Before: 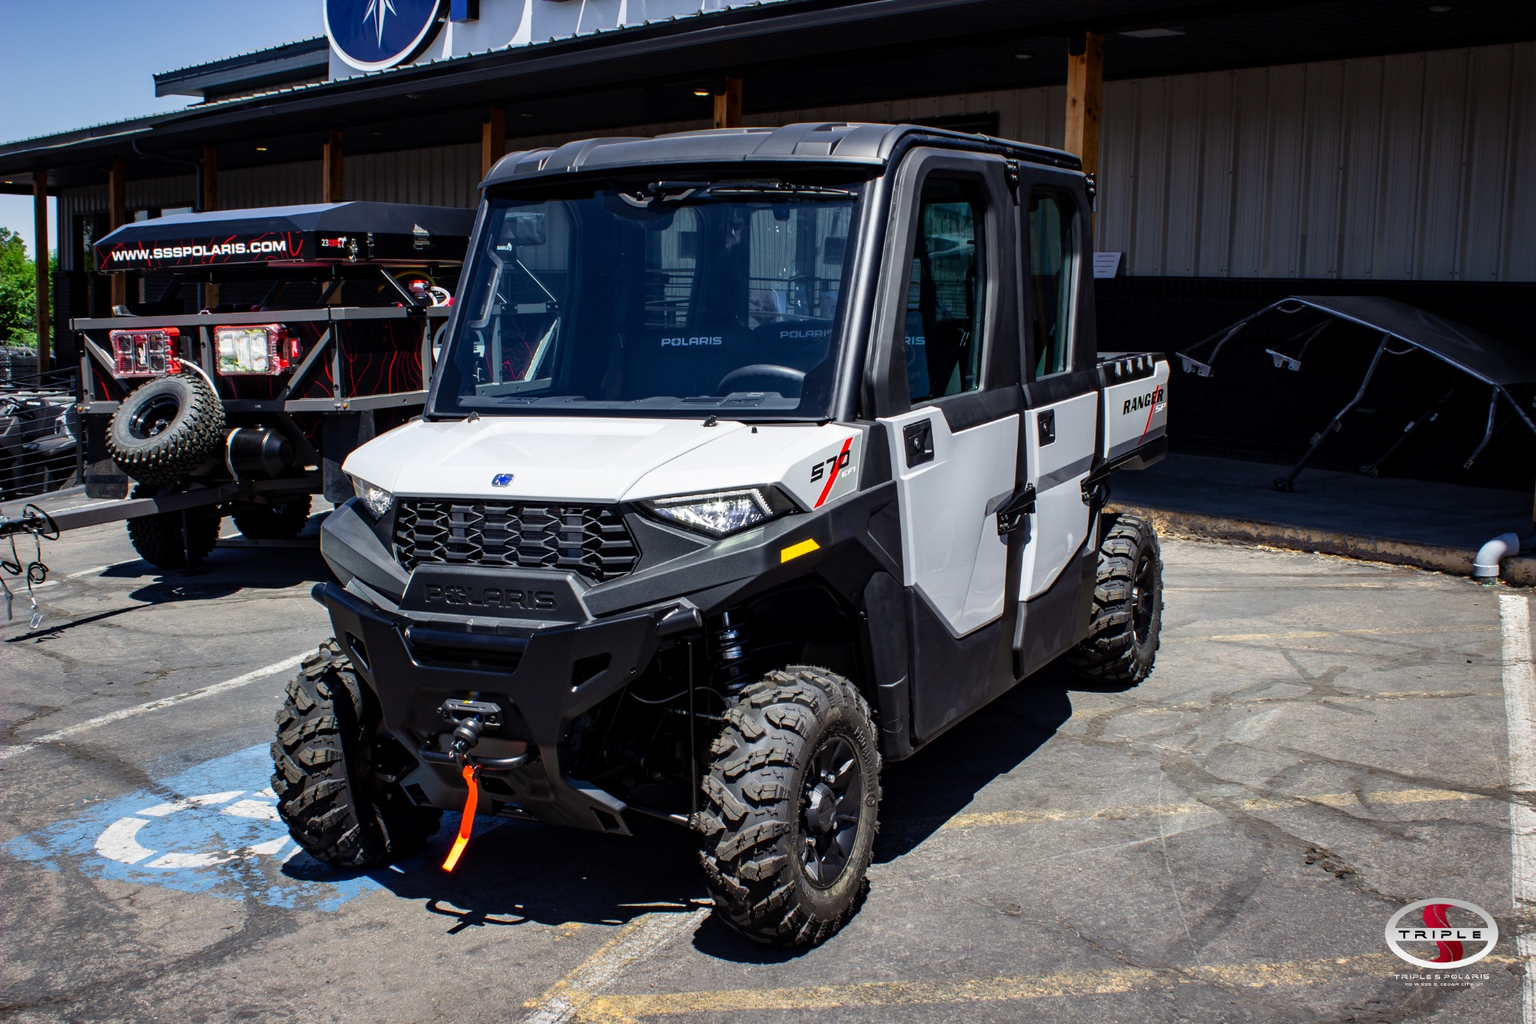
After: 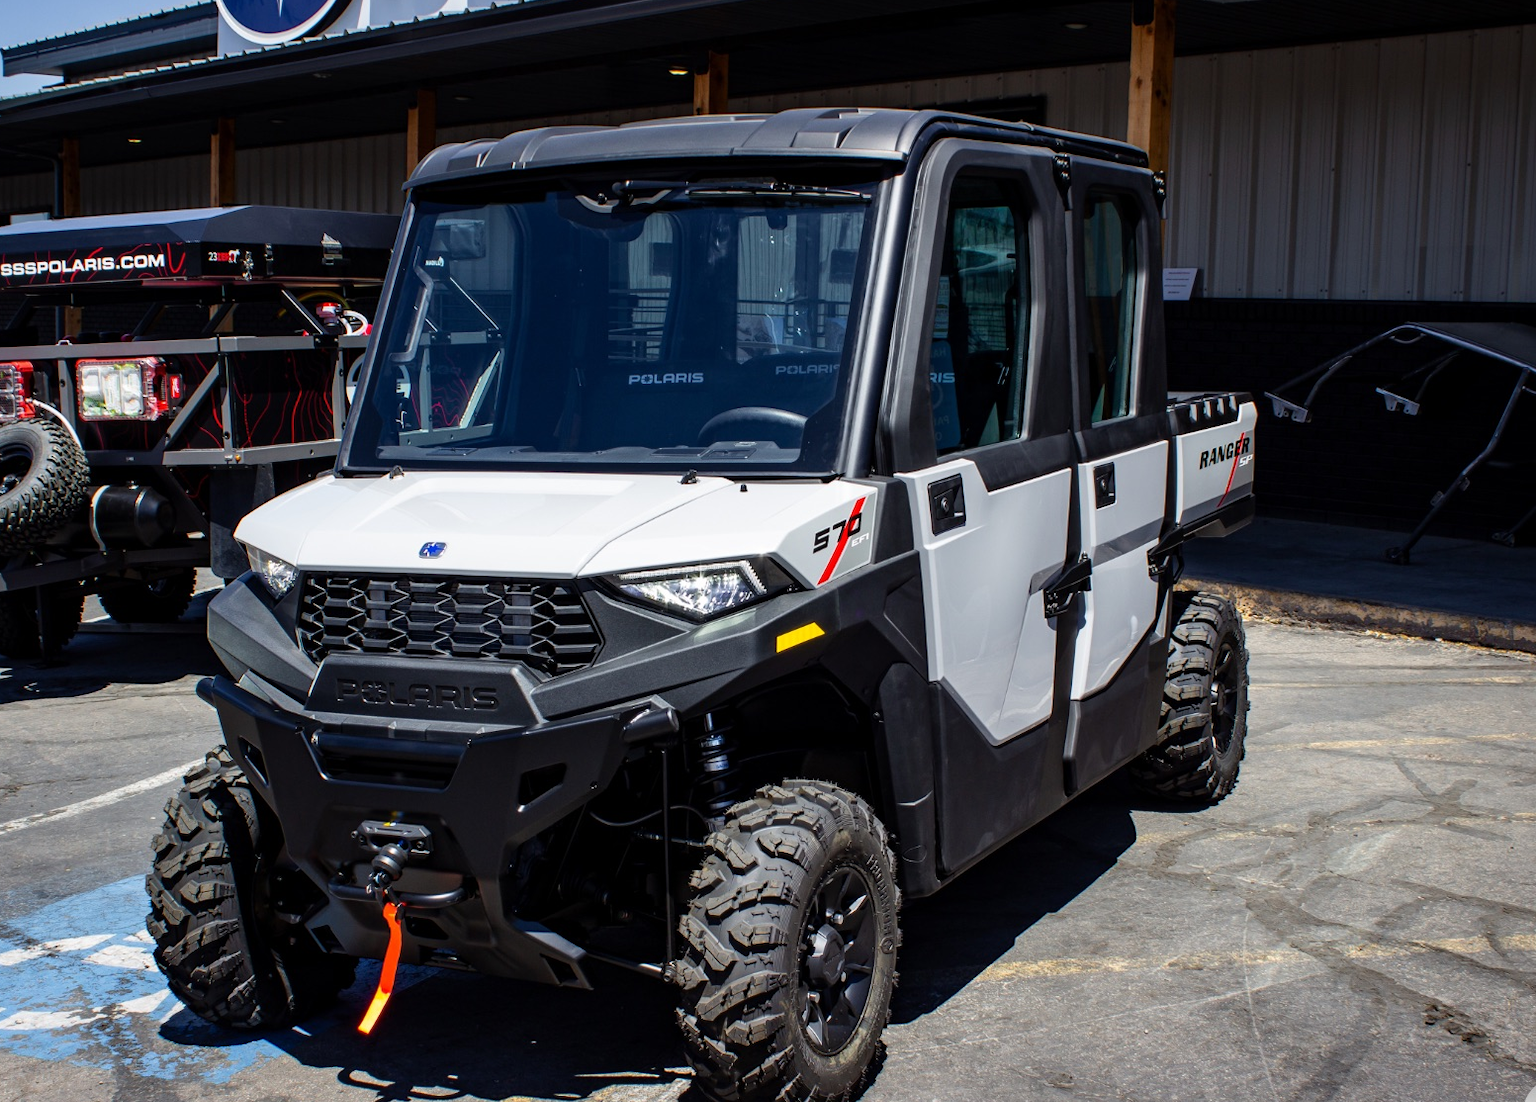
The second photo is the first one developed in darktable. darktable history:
crop: left 9.956%, top 3.515%, right 9.153%, bottom 9.357%
